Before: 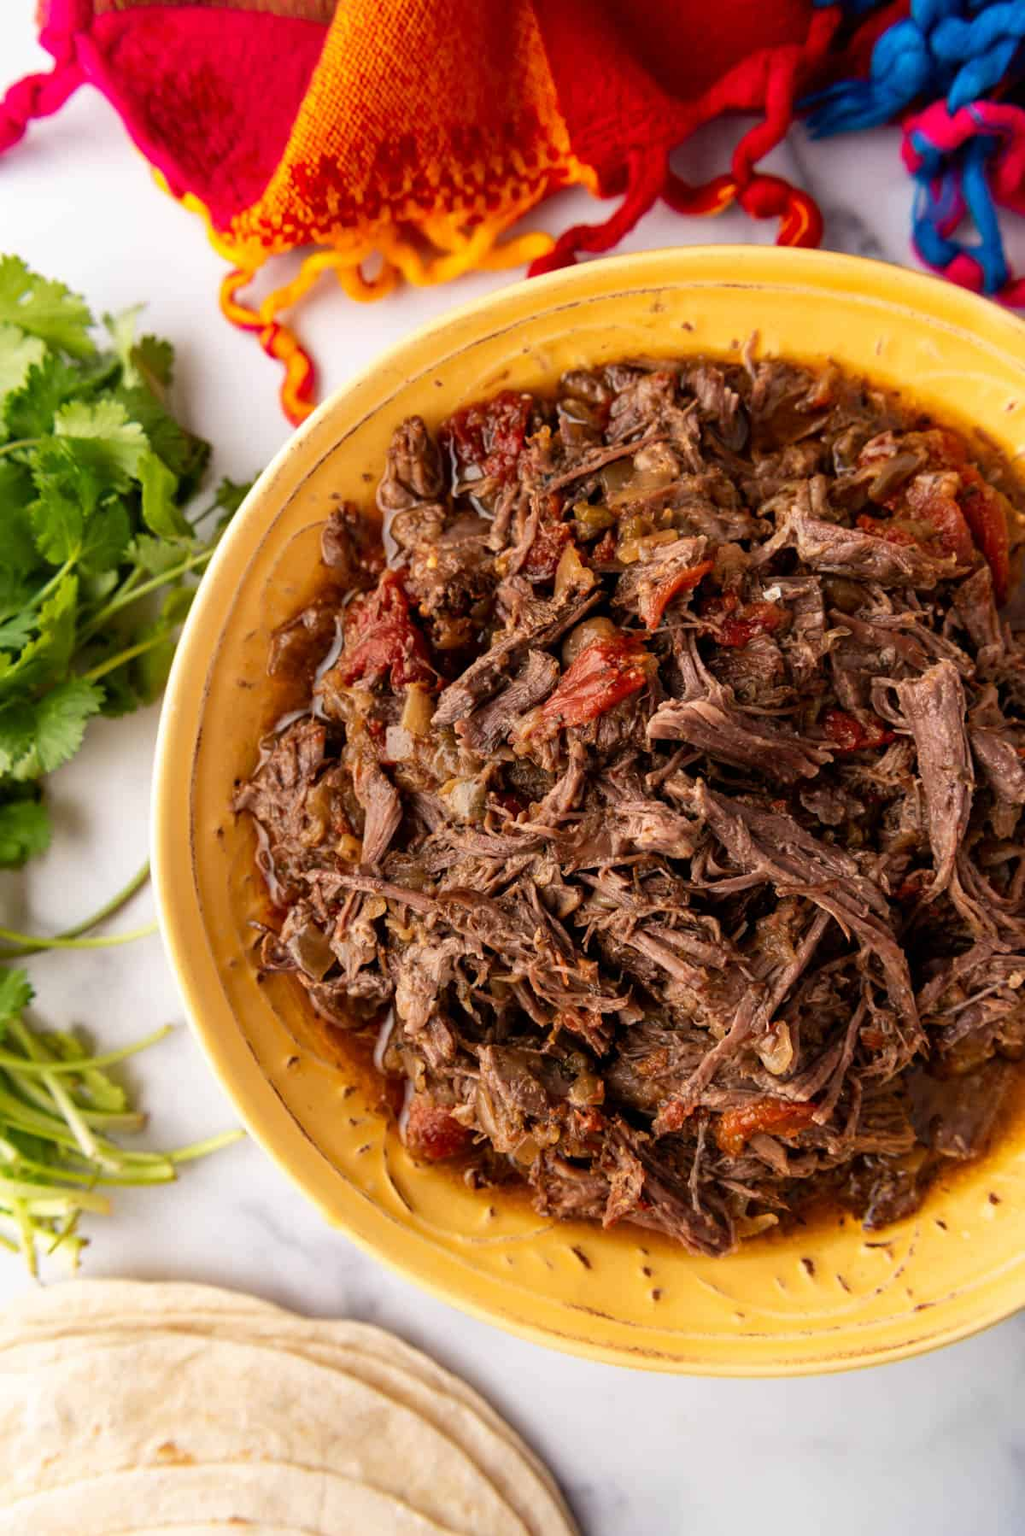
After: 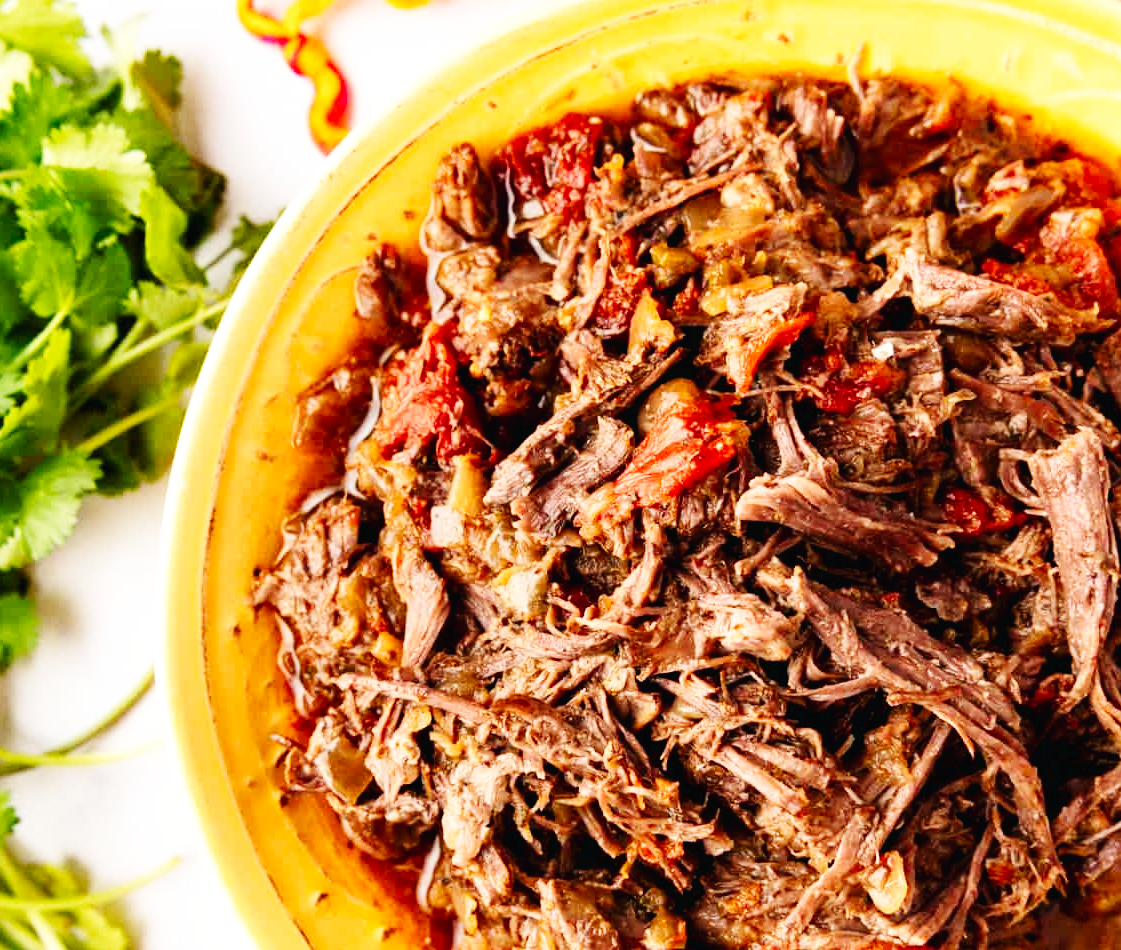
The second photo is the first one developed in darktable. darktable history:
crop: left 1.801%, top 19.172%, right 4.706%, bottom 27.967%
base curve: curves: ch0 [(0, 0.003) (0.001, 0.002) (0.006, 0.004) (0.02, 0.022) (0.048, 0.086) (0.094, 0.234) (0.162, 0.431) (0.258, 0.629) (0.385, 0.8) (0.548, 0.918) (0.751, 0.988) (1, 1)], preserve colors none
